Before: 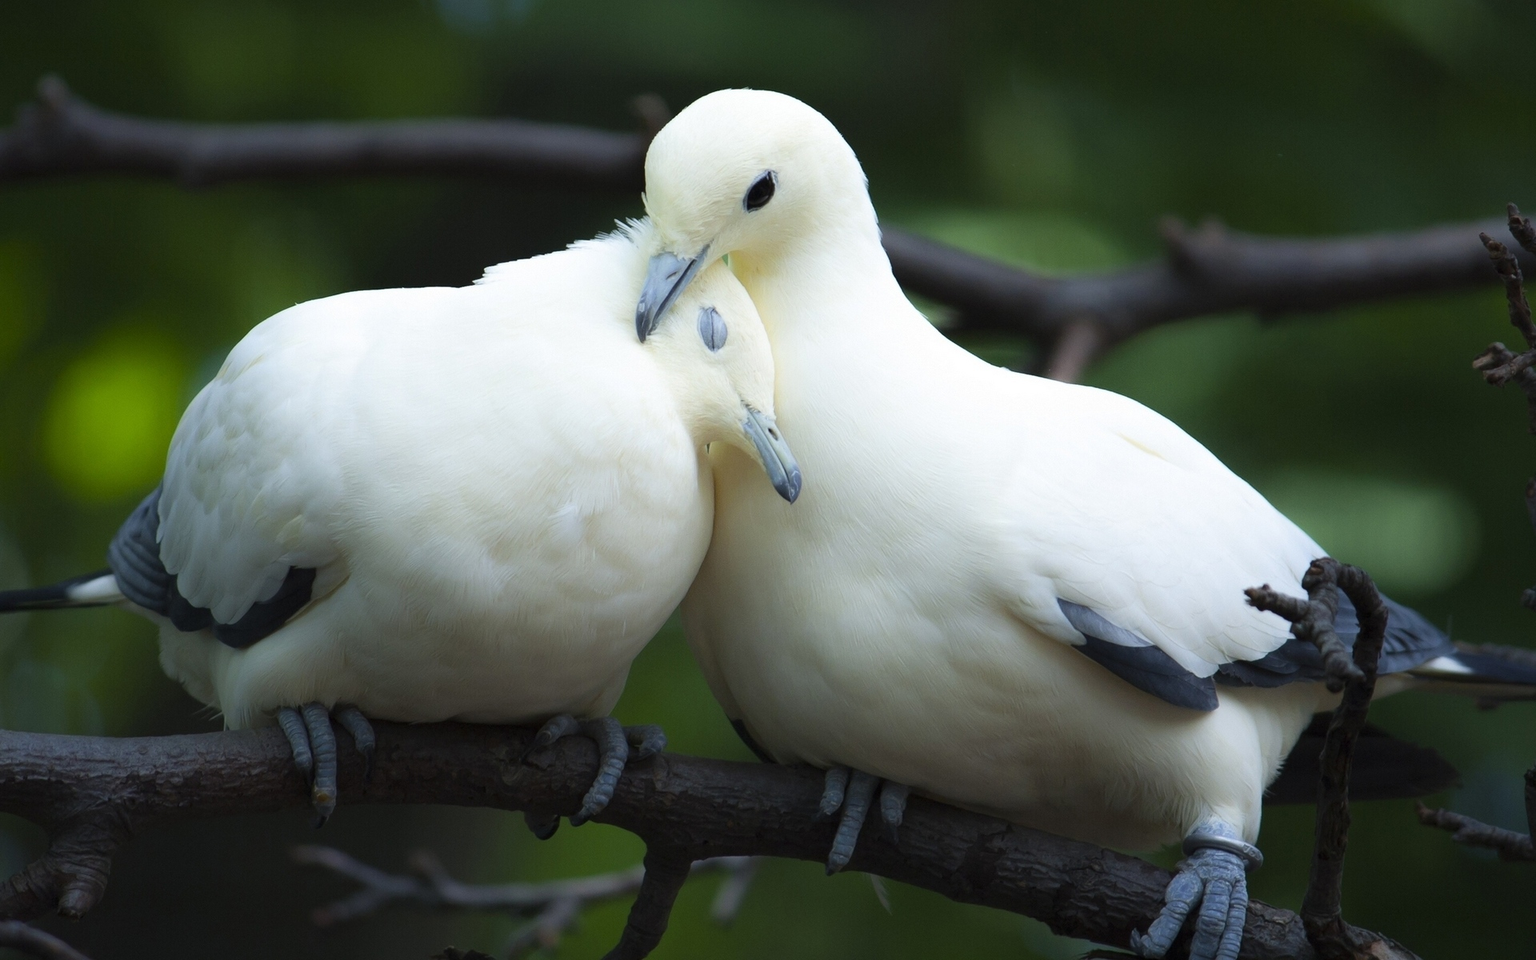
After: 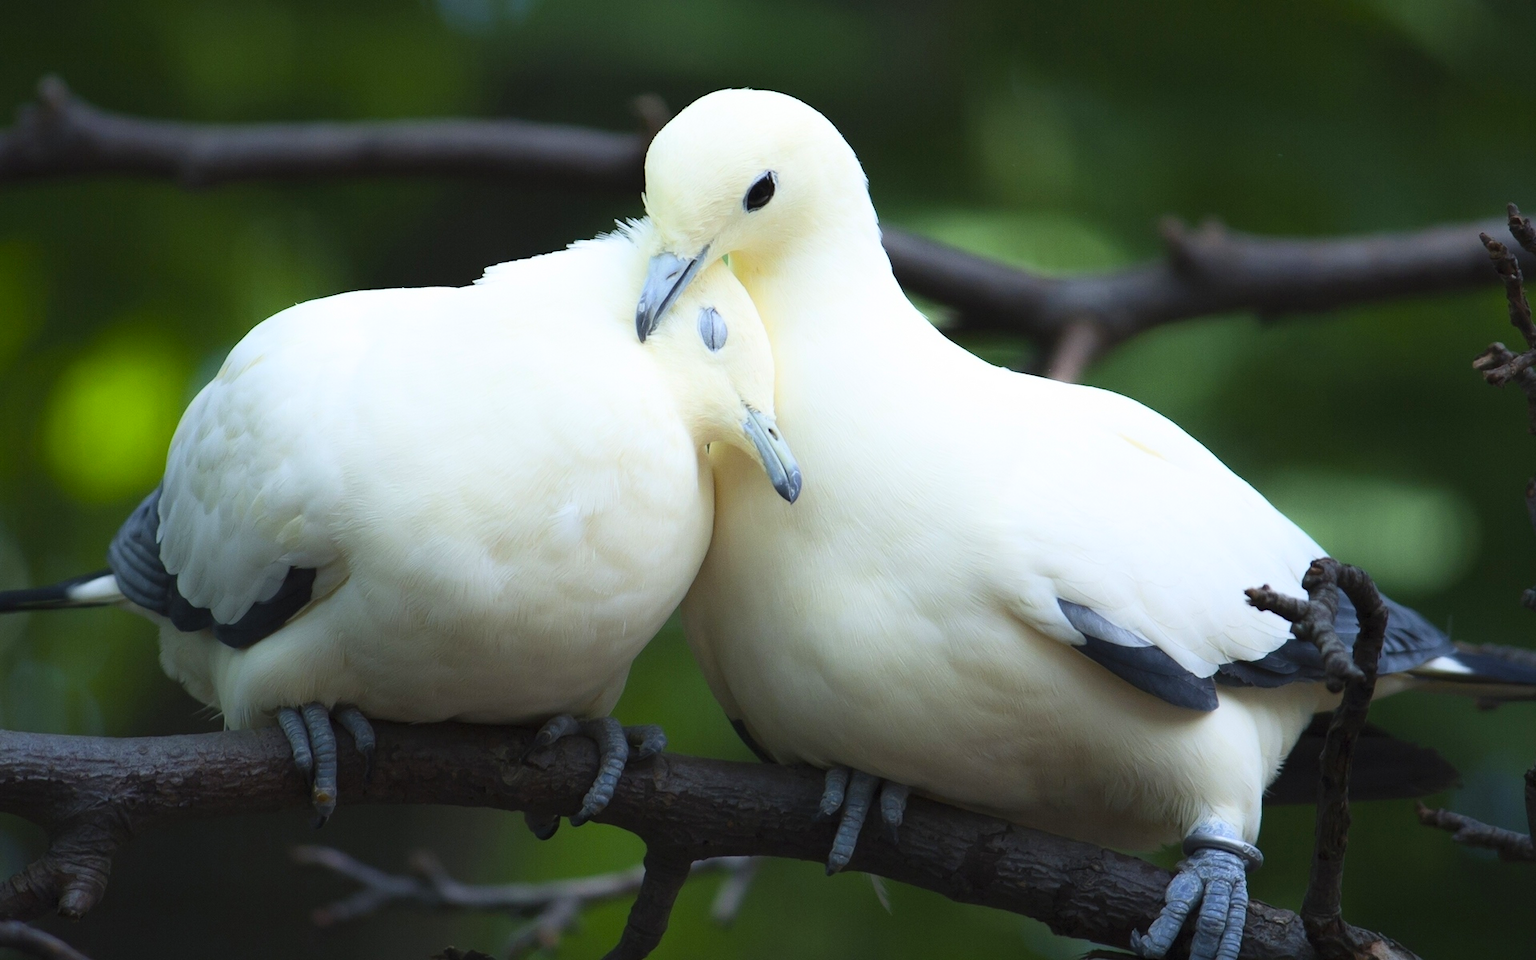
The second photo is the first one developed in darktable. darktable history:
contrast brightness saturation: contrast 0.202, brightness 0.158, saturation 0.219
